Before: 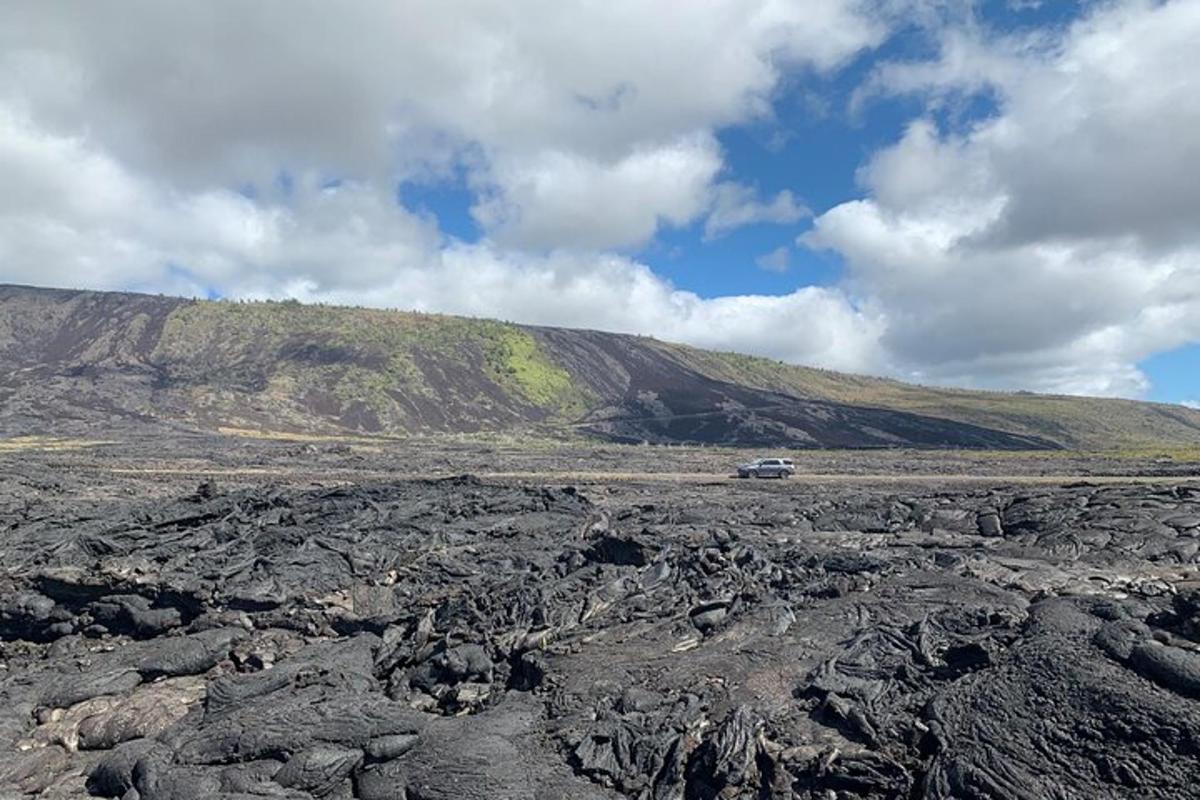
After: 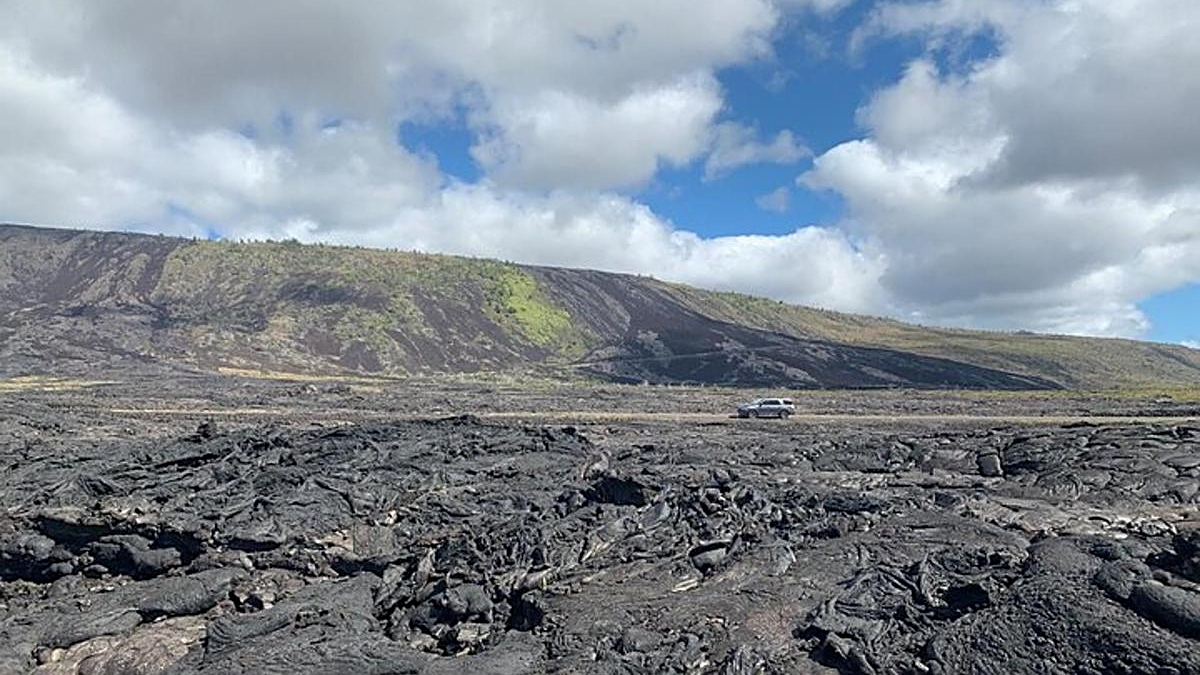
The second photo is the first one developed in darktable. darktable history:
crop: top 7.607%, bottom 7.957%
sharpen: on, module defaults
